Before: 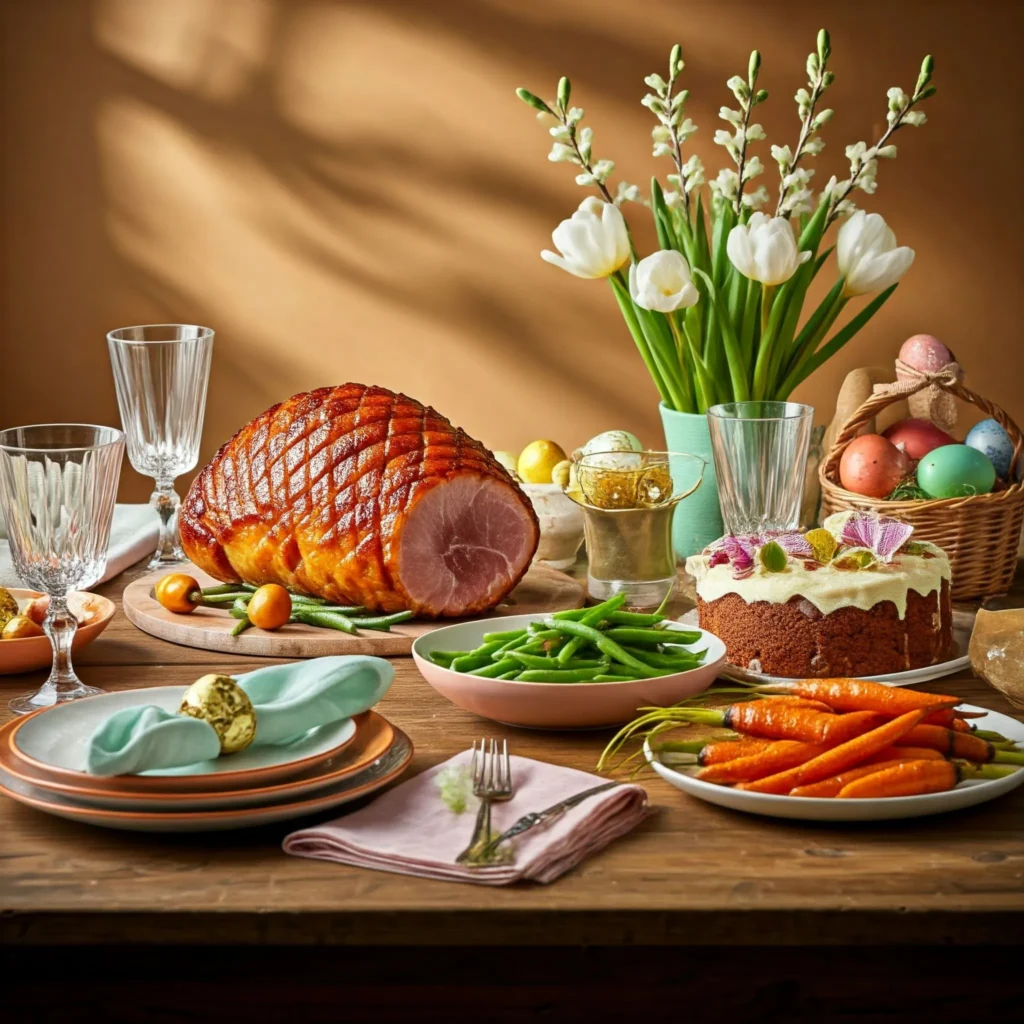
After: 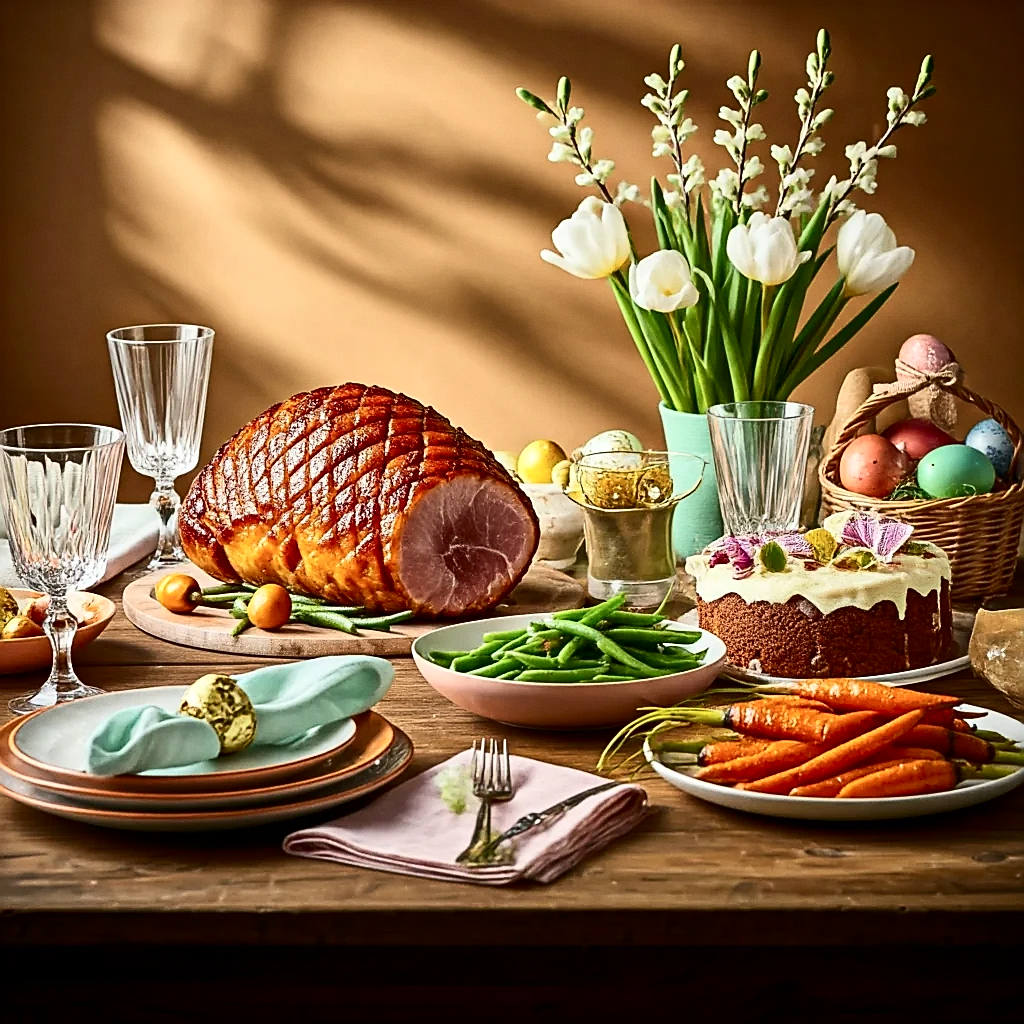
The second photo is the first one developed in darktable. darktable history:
contrast brightness saturation: contrast 0.28
grain: coarseness 0.09 ISO, strength 10%
sharpen: radius 1.4, amount 1.25, threshold 0.7
